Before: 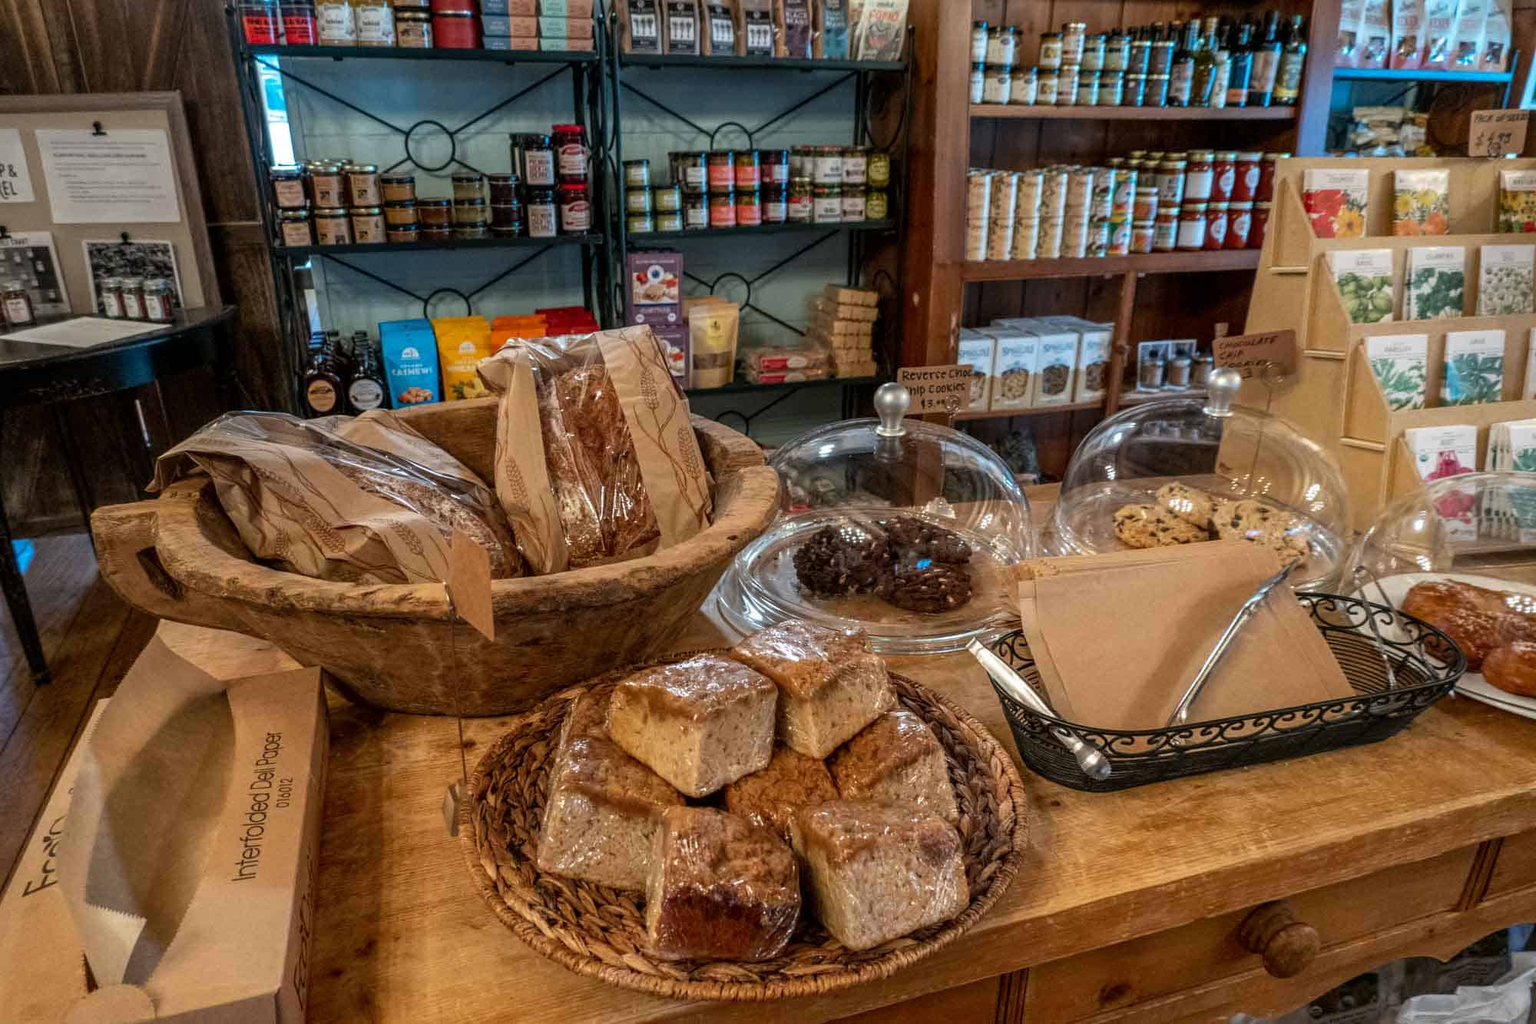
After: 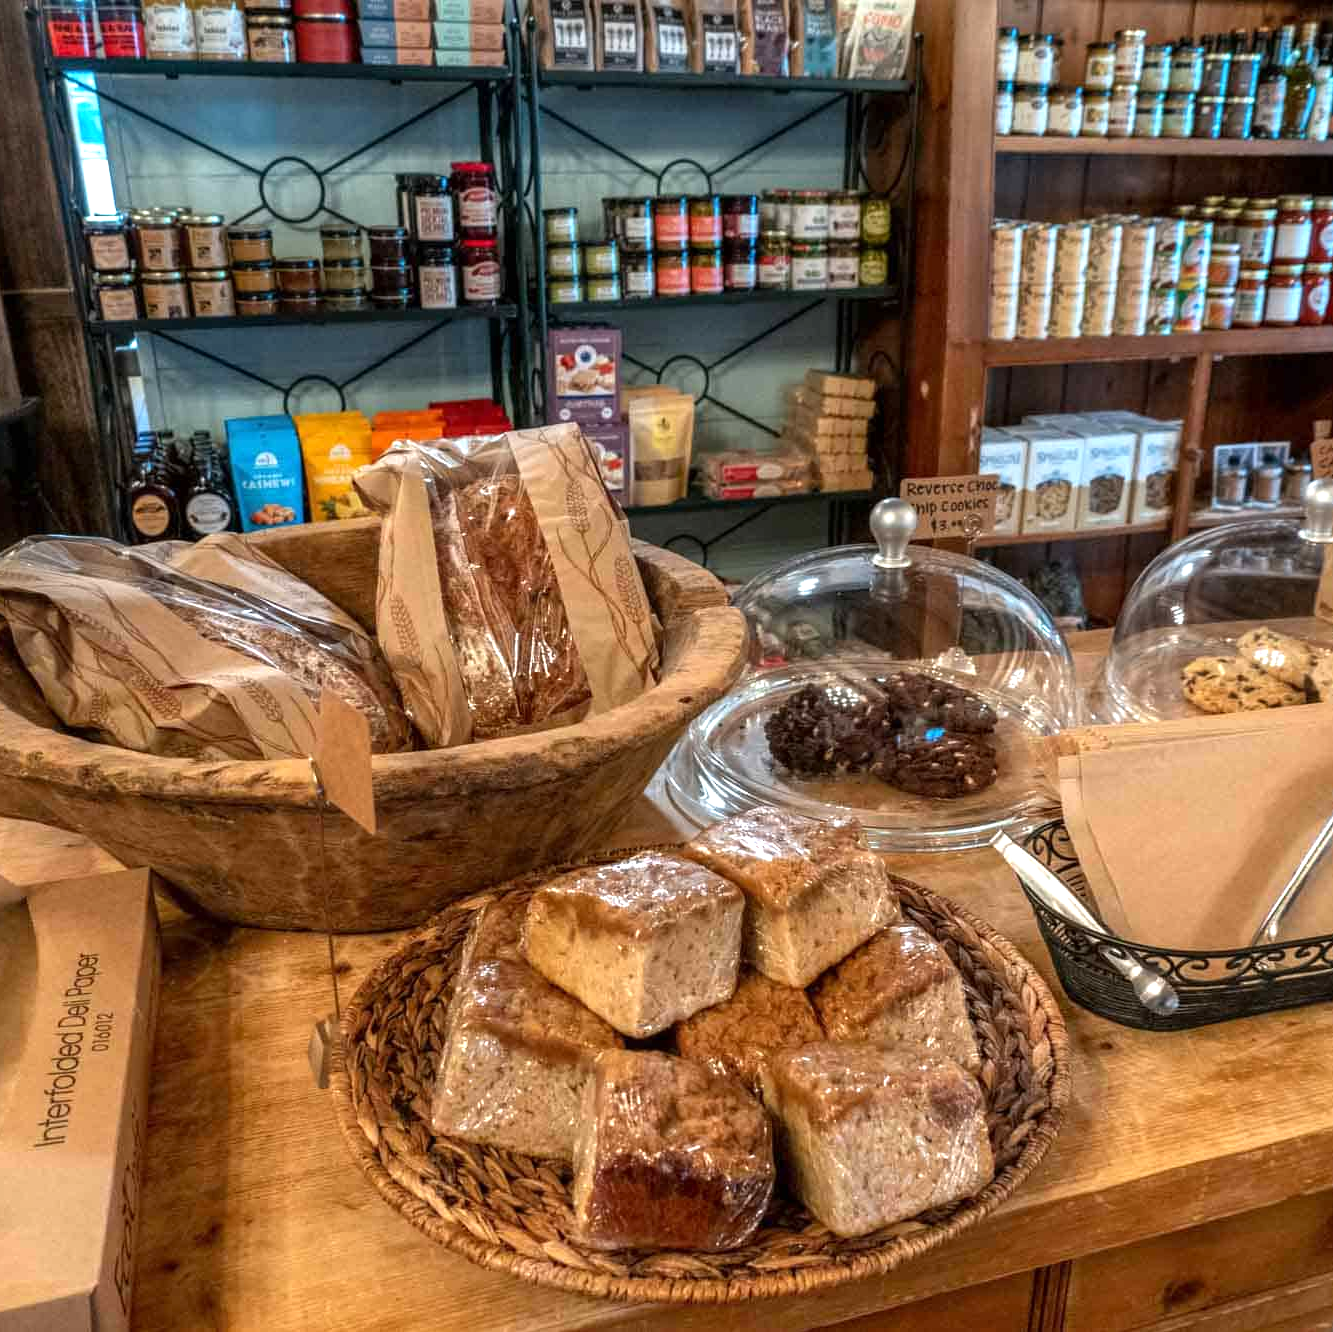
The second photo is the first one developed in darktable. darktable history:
exposure: exposure 0.6 EV, compensate highlight preservation false
crop and rotate: left 13.409%, right 19.924%
tone equalizer: on, module defaults
